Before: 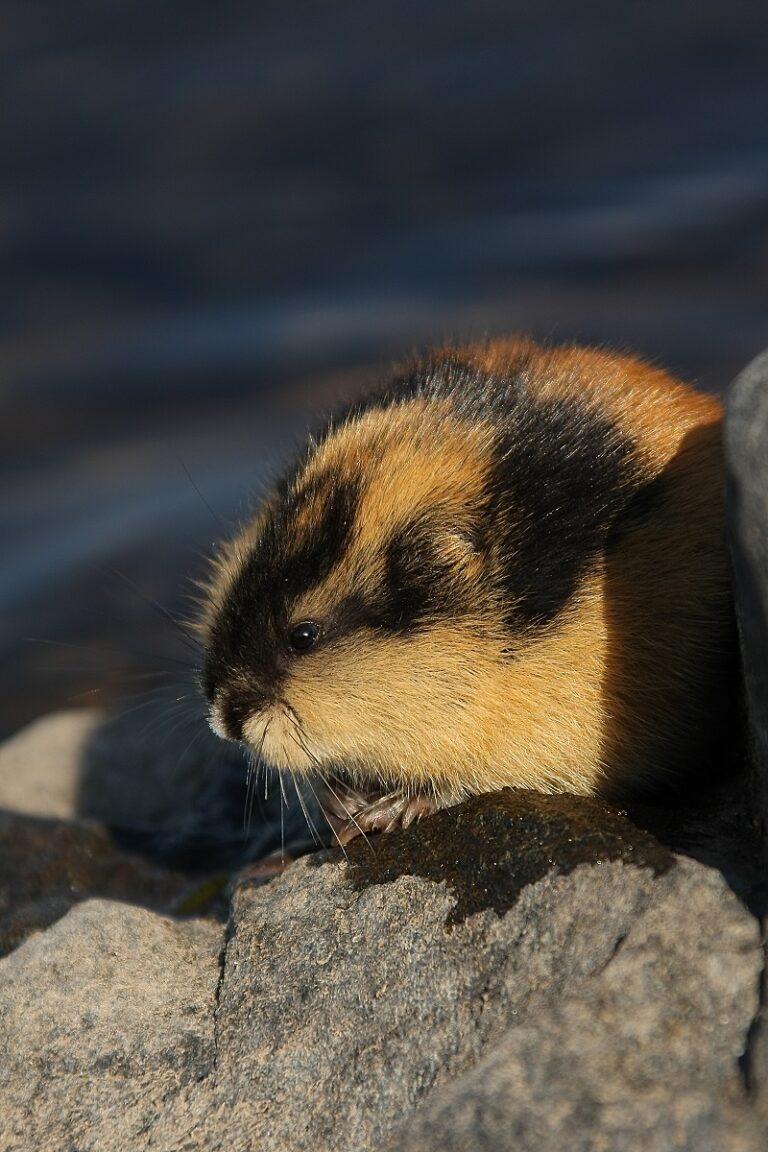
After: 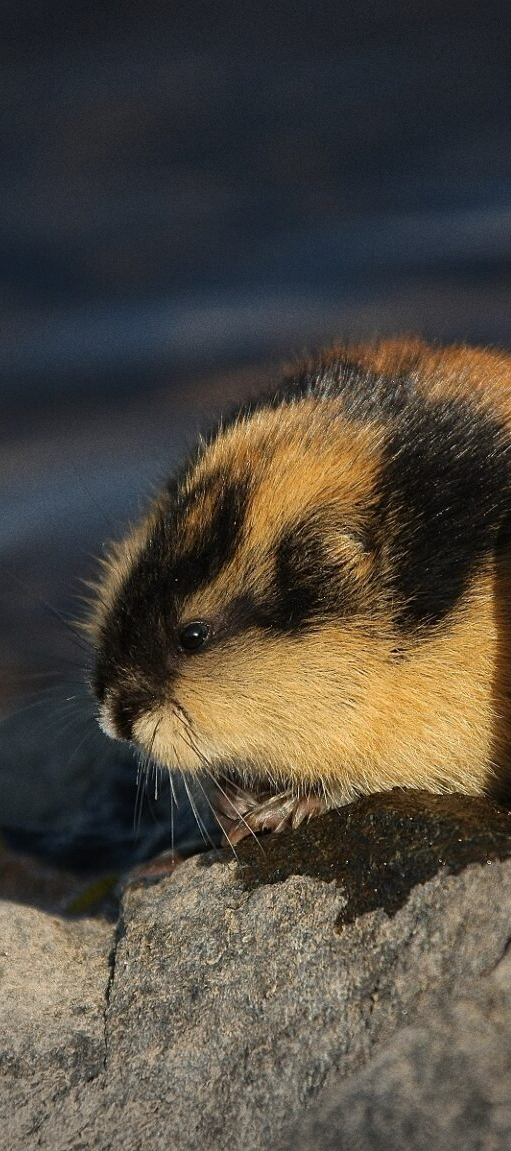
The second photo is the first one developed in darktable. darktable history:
tone equalizer: on, module defaults
crop and rotate: left 14.436%, right 18.898%
local contrast: mode bilateral grid, contrast 15, coarseness 36, detail 105%, midtone range 0.2
vignetting: fall-off start 100%, brightness -0.406, saturation -0.3, width/height ratio 1.324, dithering 8-bit output, unbound false
grain: coarseness 0.47 ISO
